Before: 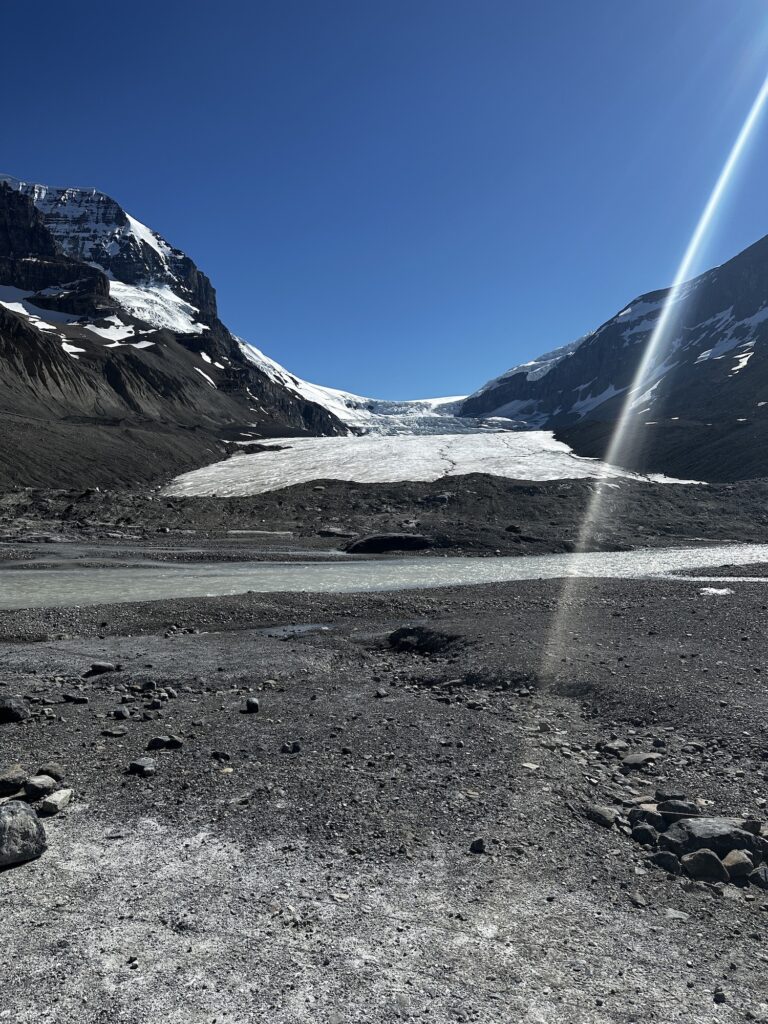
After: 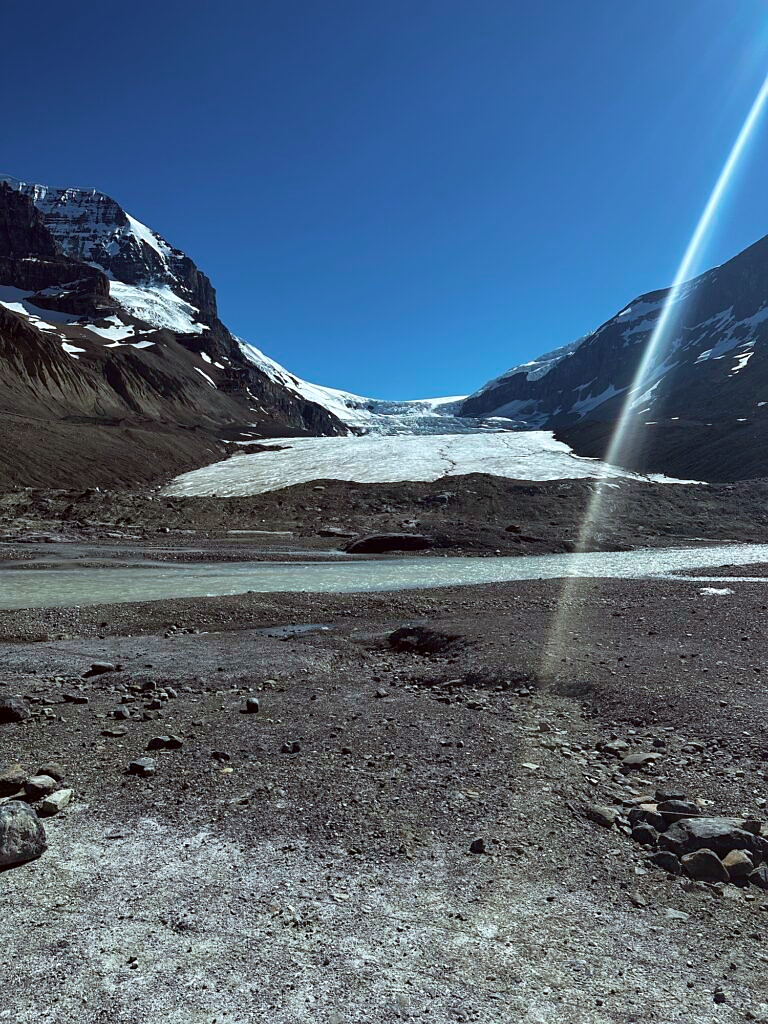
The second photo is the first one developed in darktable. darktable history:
sharpen: radius 1
velvia: strength 40%
color correction: highlights a* -4.98, highlights b* -3.76, shadows a* 3.83, shadows b* 4.08
